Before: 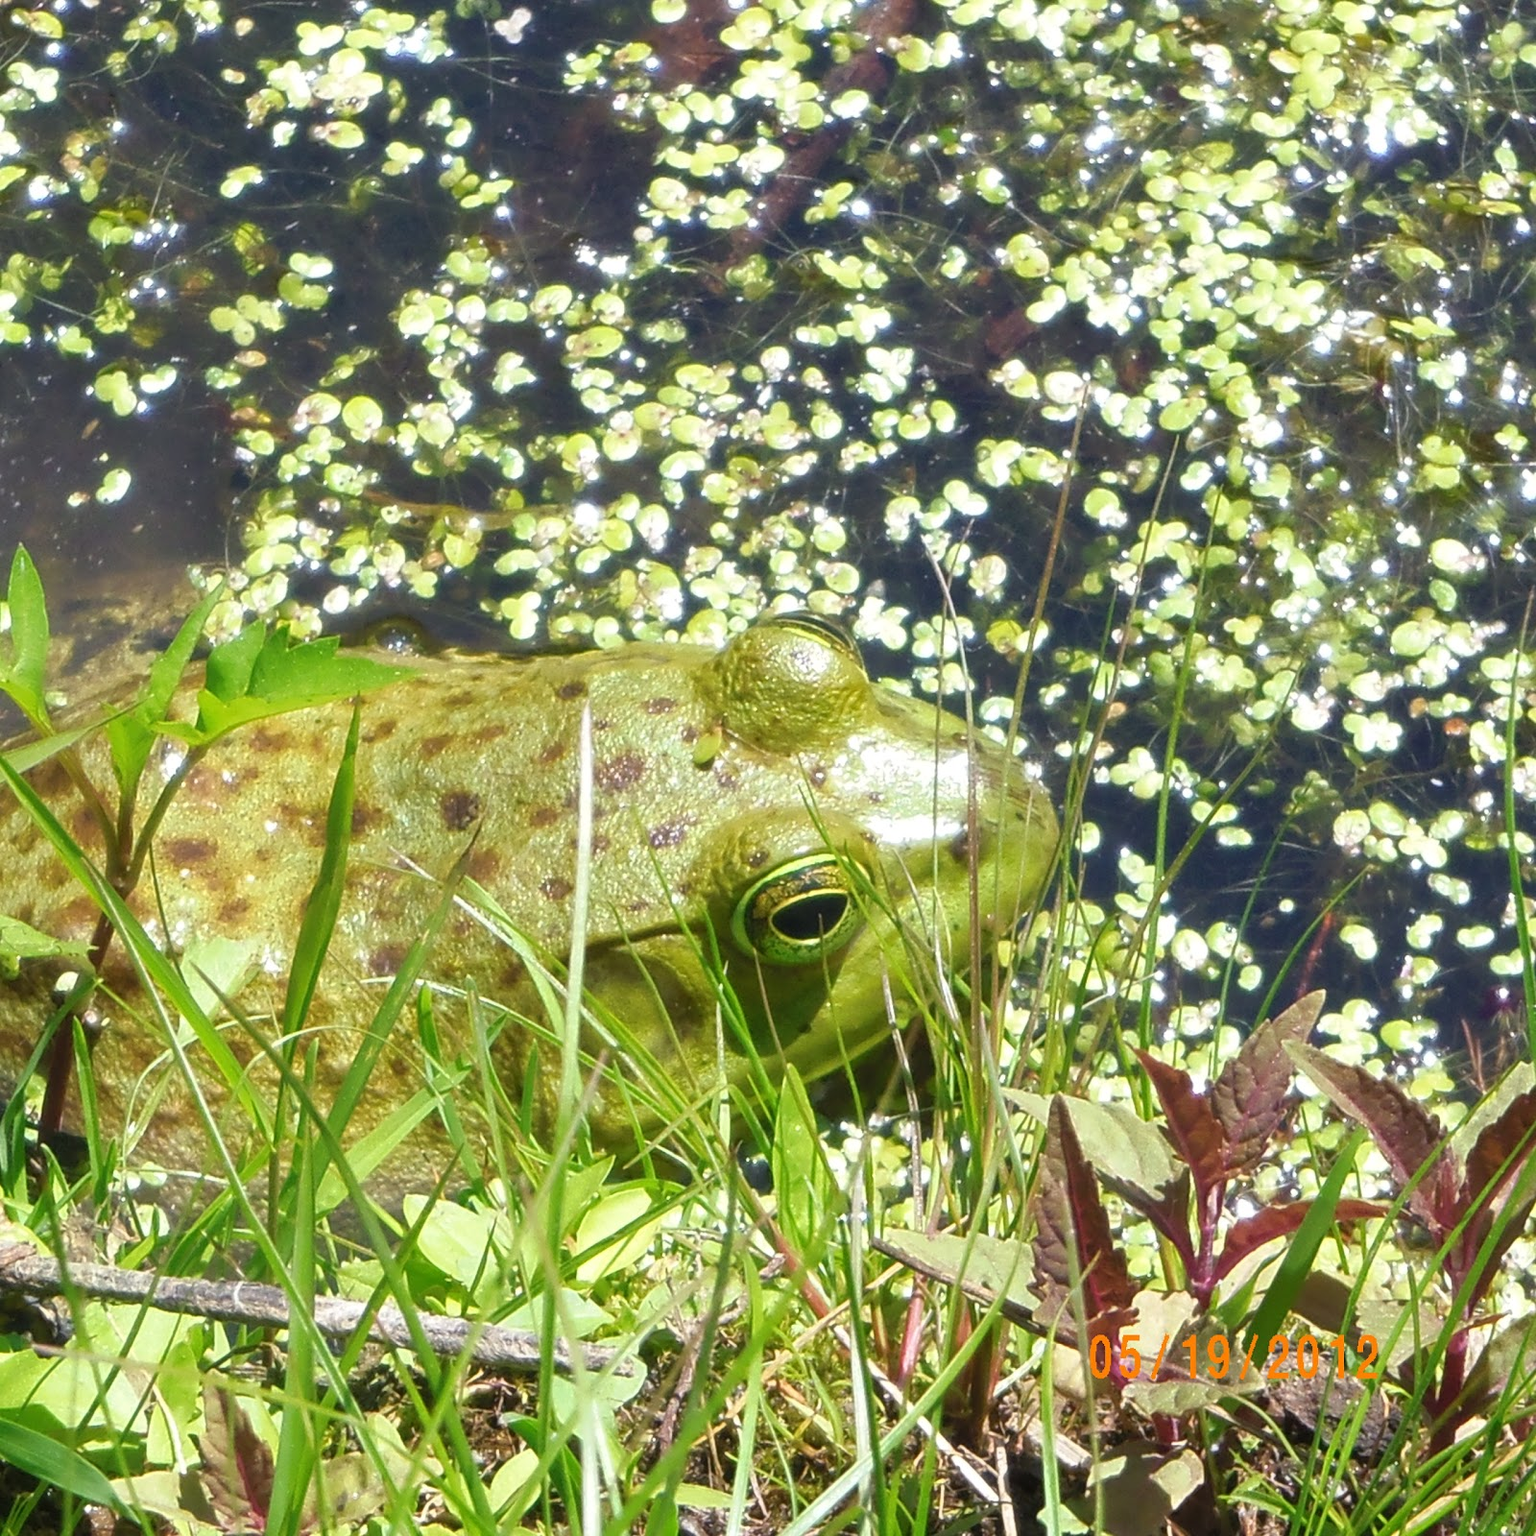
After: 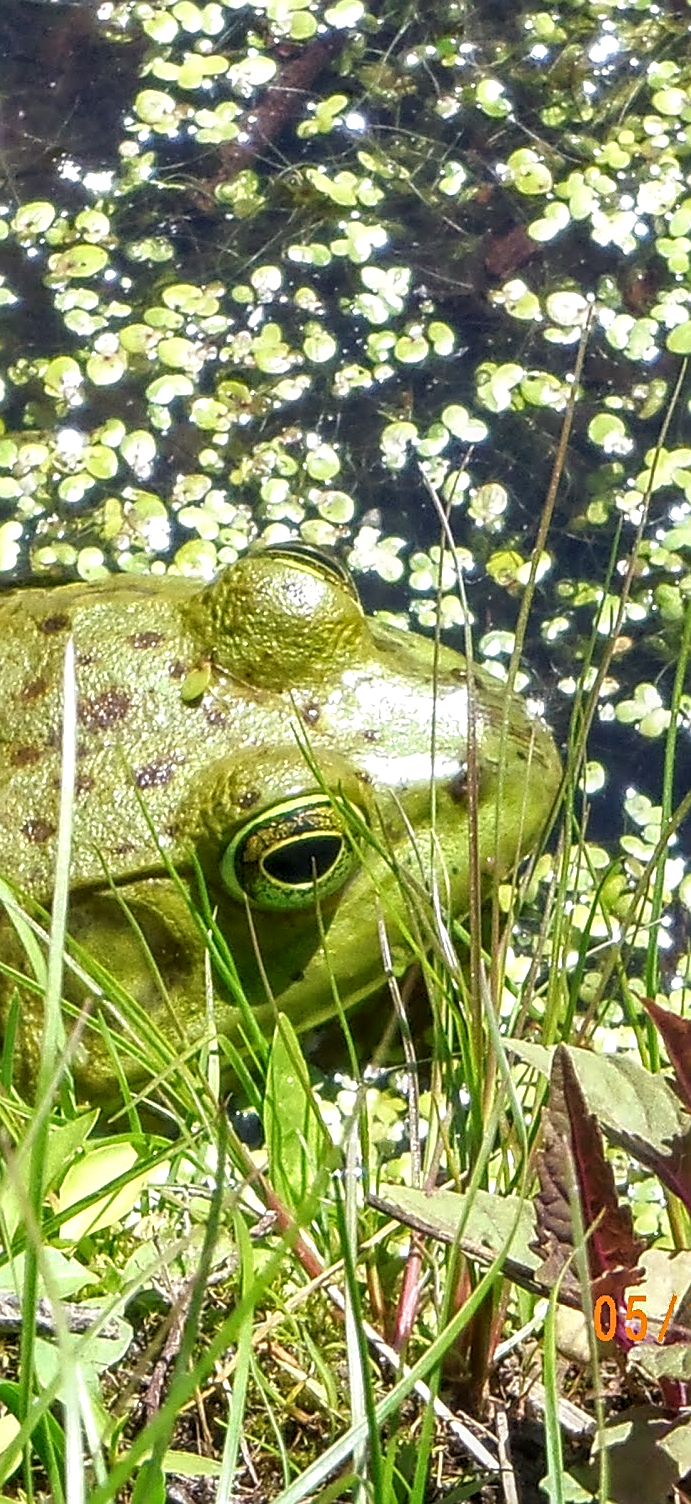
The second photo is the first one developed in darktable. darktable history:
crop: left 33.825%, top 5.979%, right 22.942%
local contrast: highlights 21%, detail 150%
sharpen: on, module defaults
